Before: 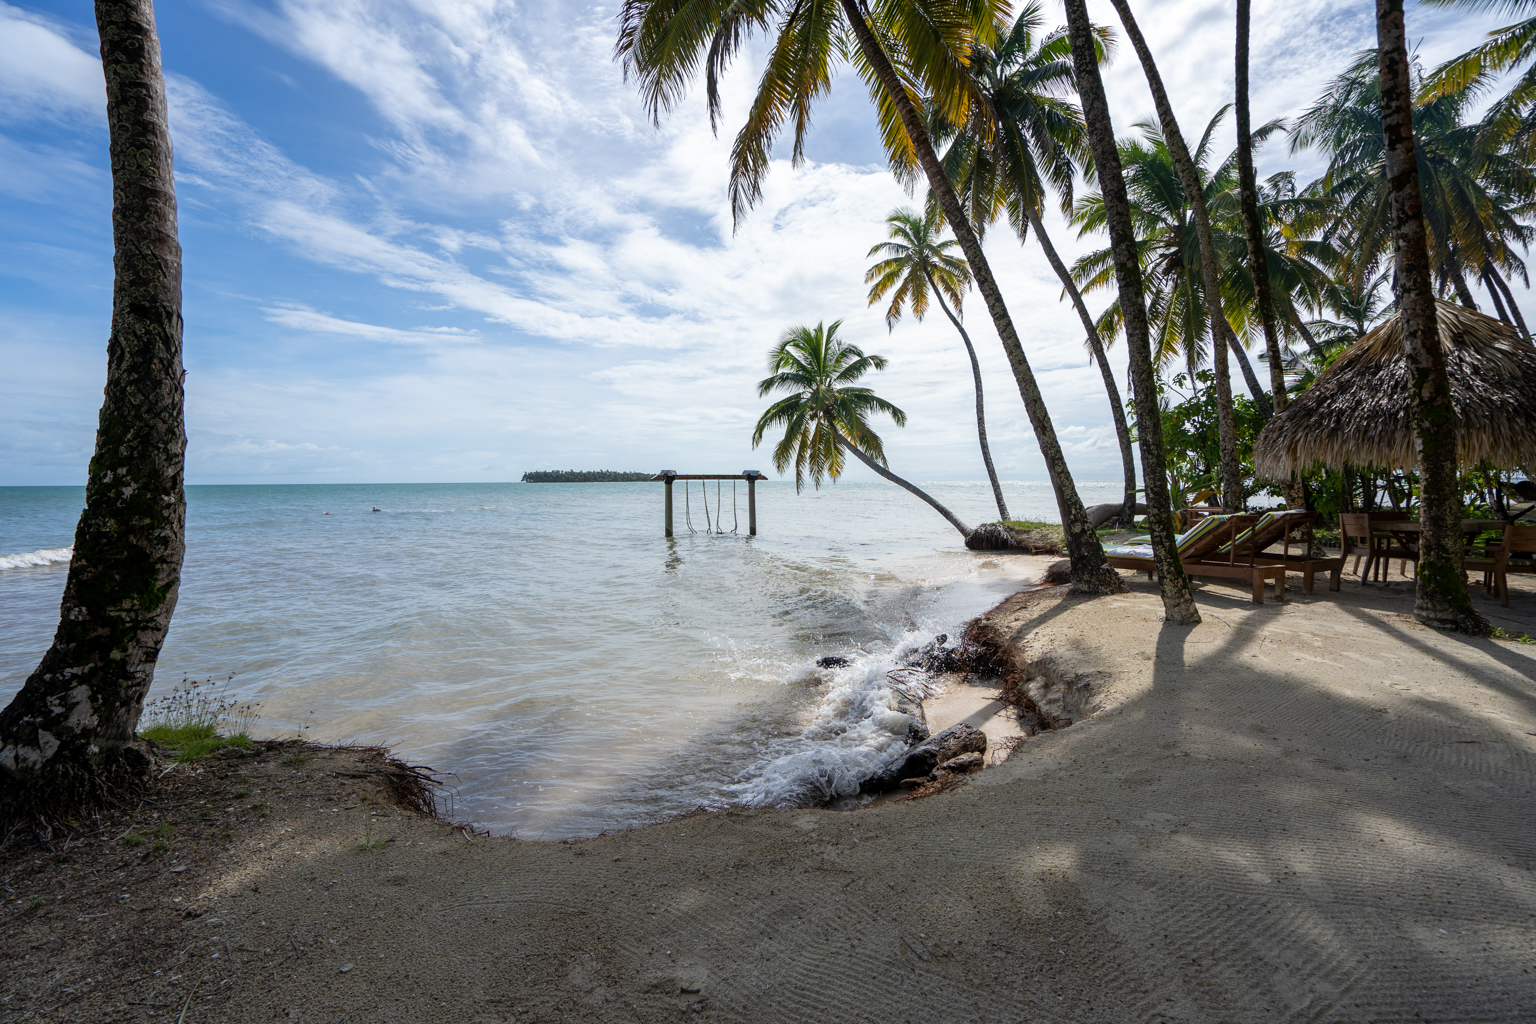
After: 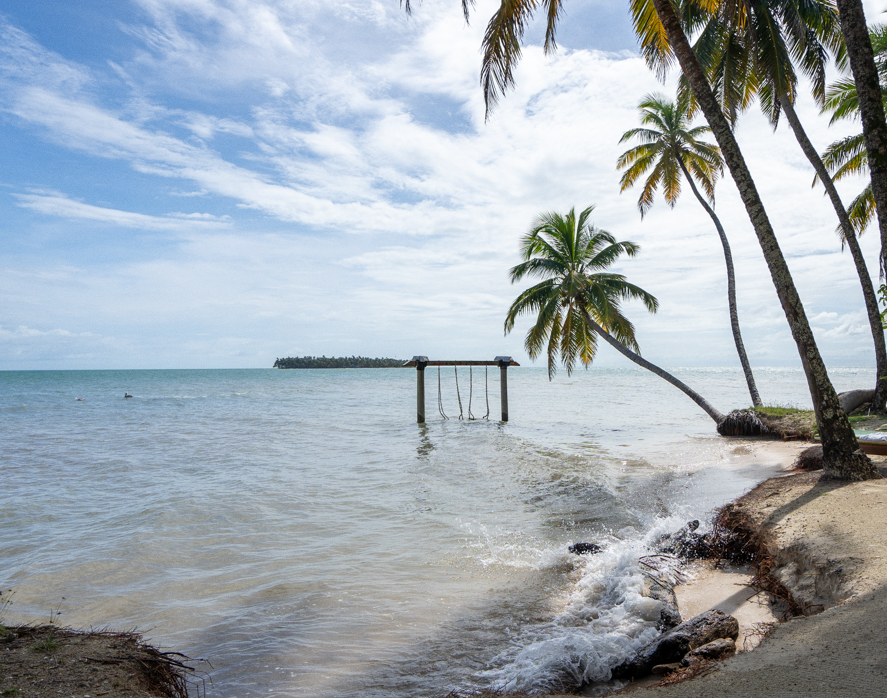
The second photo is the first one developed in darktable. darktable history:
grain: coarseness 0.09 ISO, strength 10%
crop: left 16.202%, top 11.208%, right 26.045%, bottom 20.557%
